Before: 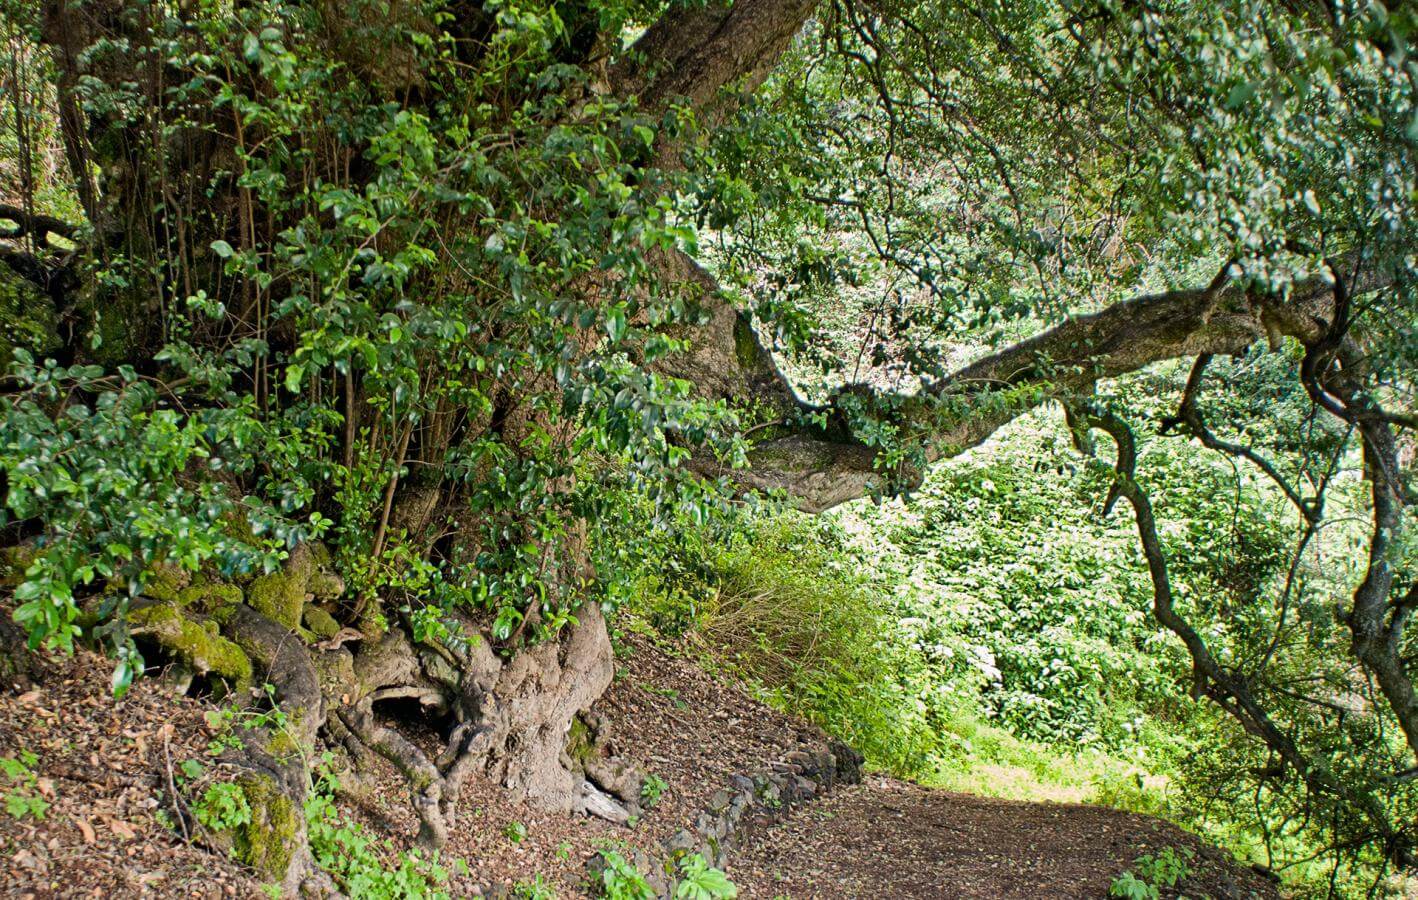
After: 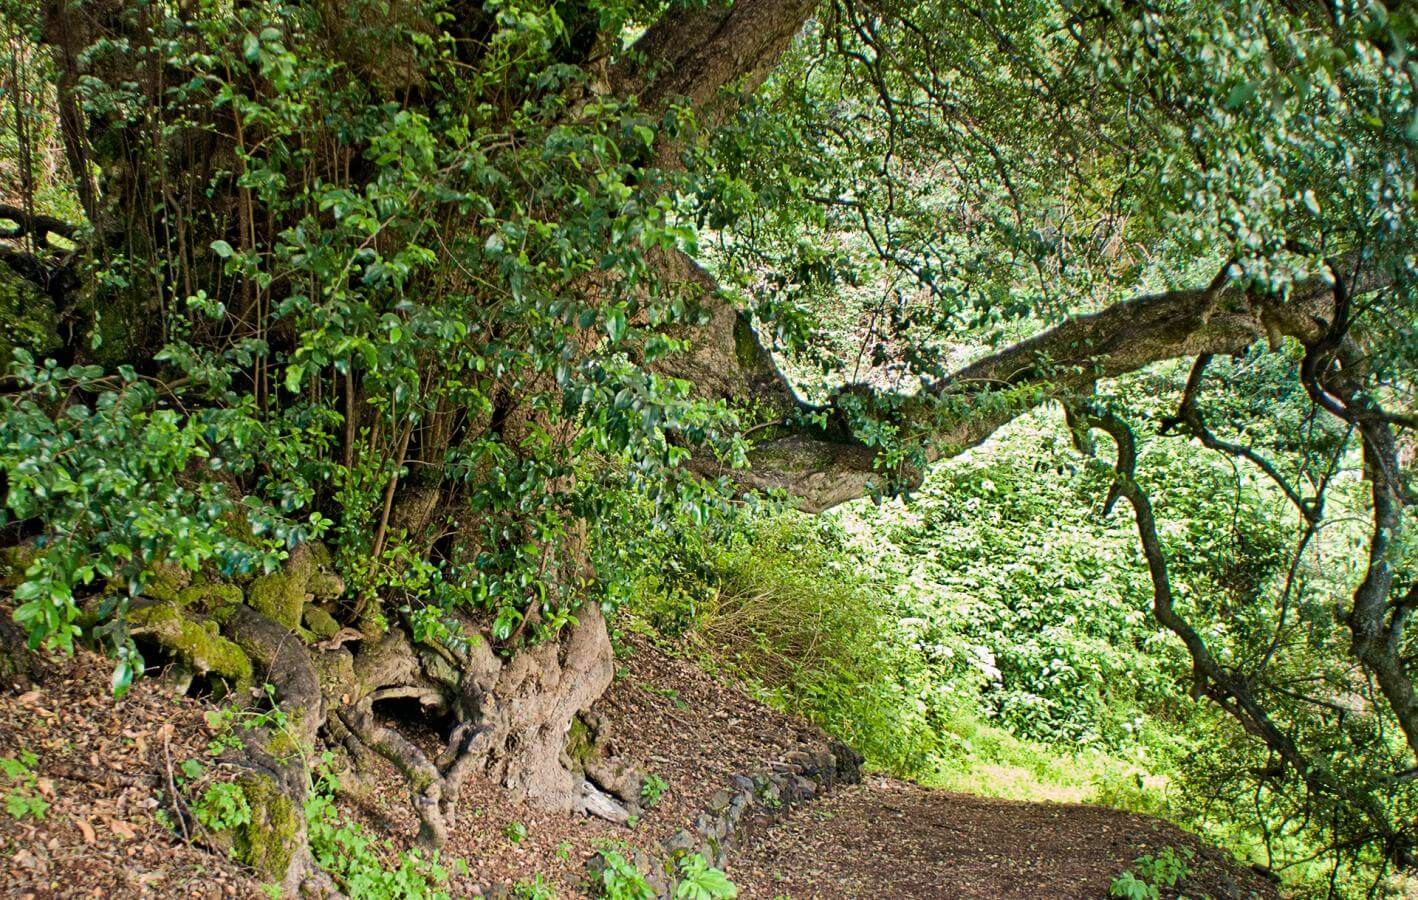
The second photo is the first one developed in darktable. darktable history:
velvia: on, module defaults
shadows and highlights: shadows 3.57, highlights -18.89, soften with gaussian
